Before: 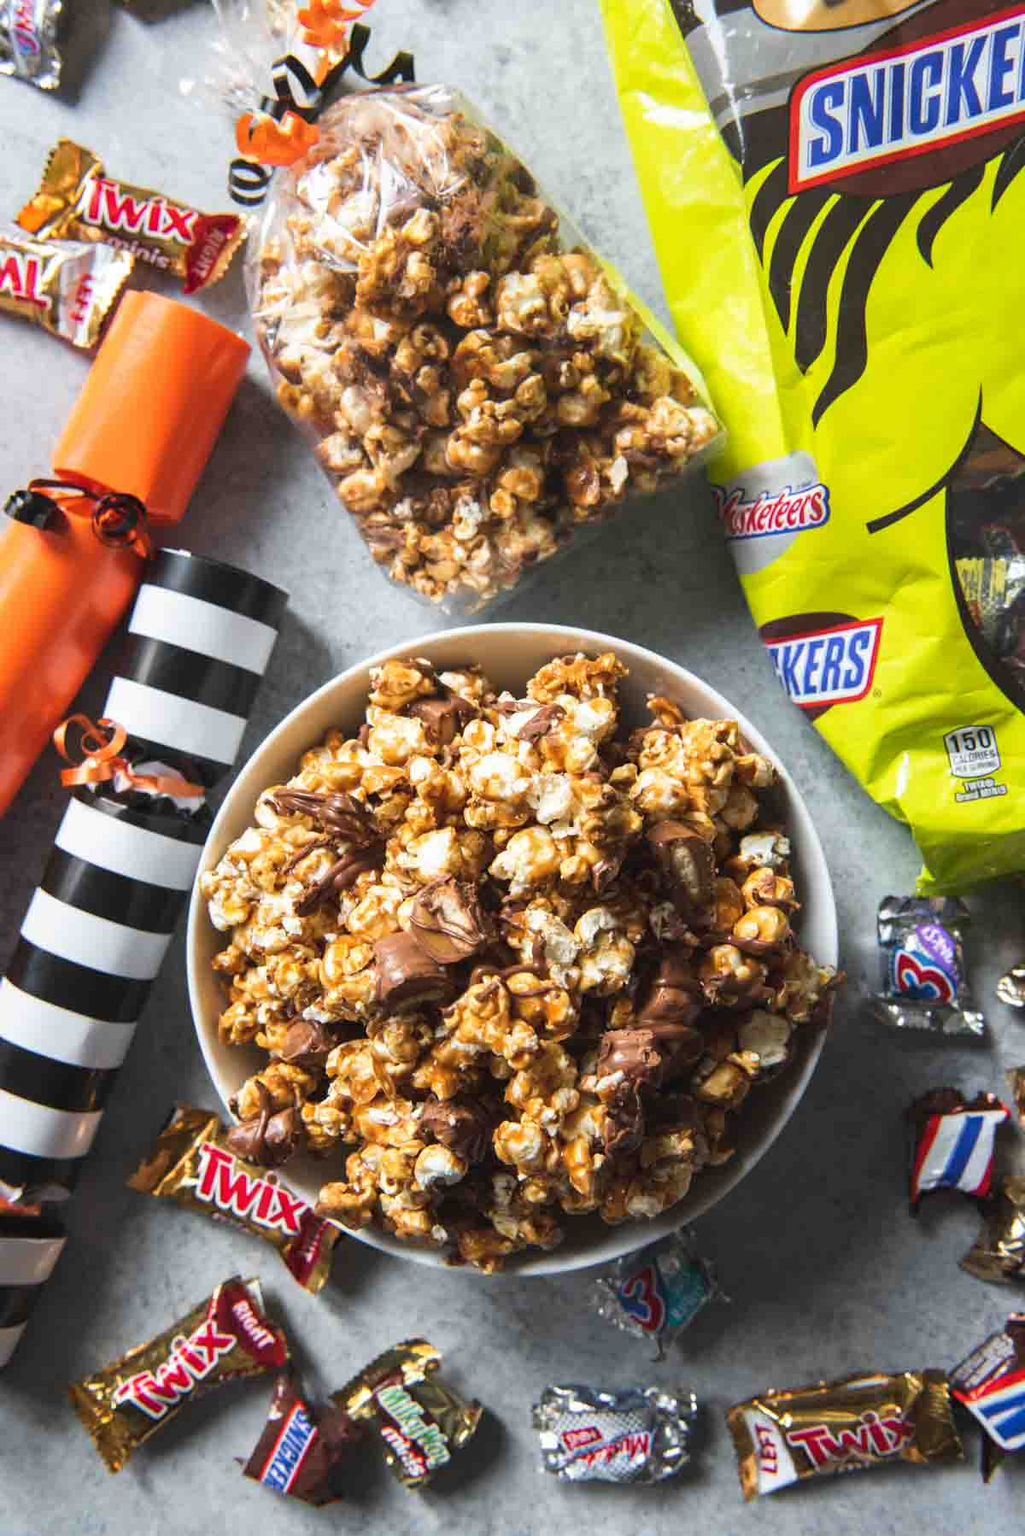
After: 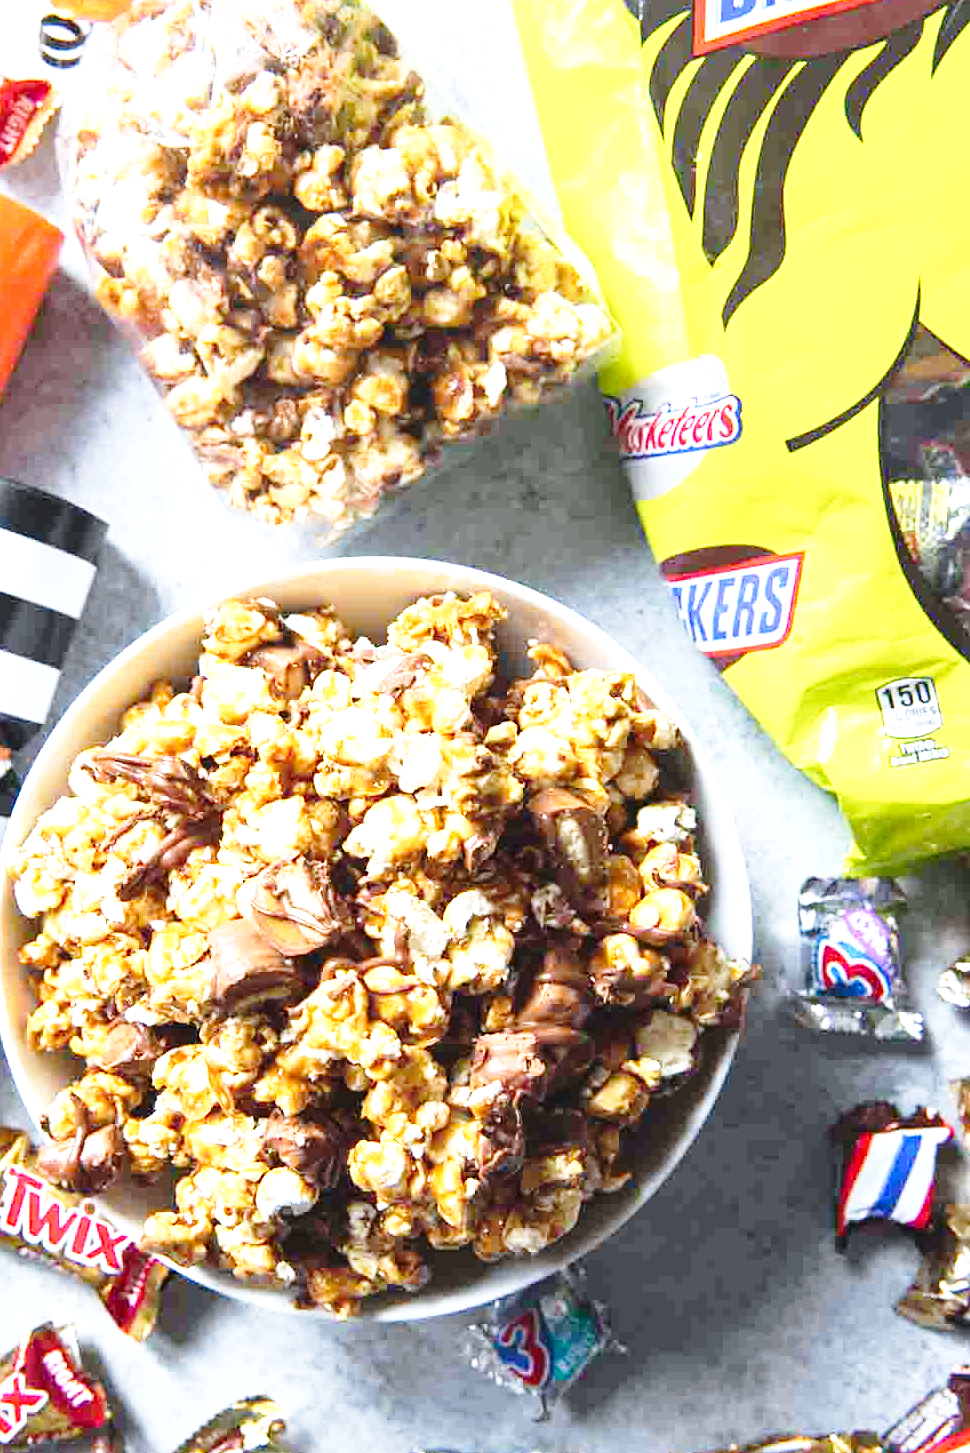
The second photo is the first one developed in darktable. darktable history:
sharpen: amount 0.2
white balance: red 0.954, blue 1.079
base curve: curves: ch0 [(0, 0) (0.028, 0.03) (0.121, 0.232) (0.46, 0.748) (0.859, 0.968) (1, 1)], preserve colors none
exposure: exposure 0.999 EV, compensate highlight preservation false
crop: left 19.159%, top 9.58%, bottom 9.58%
